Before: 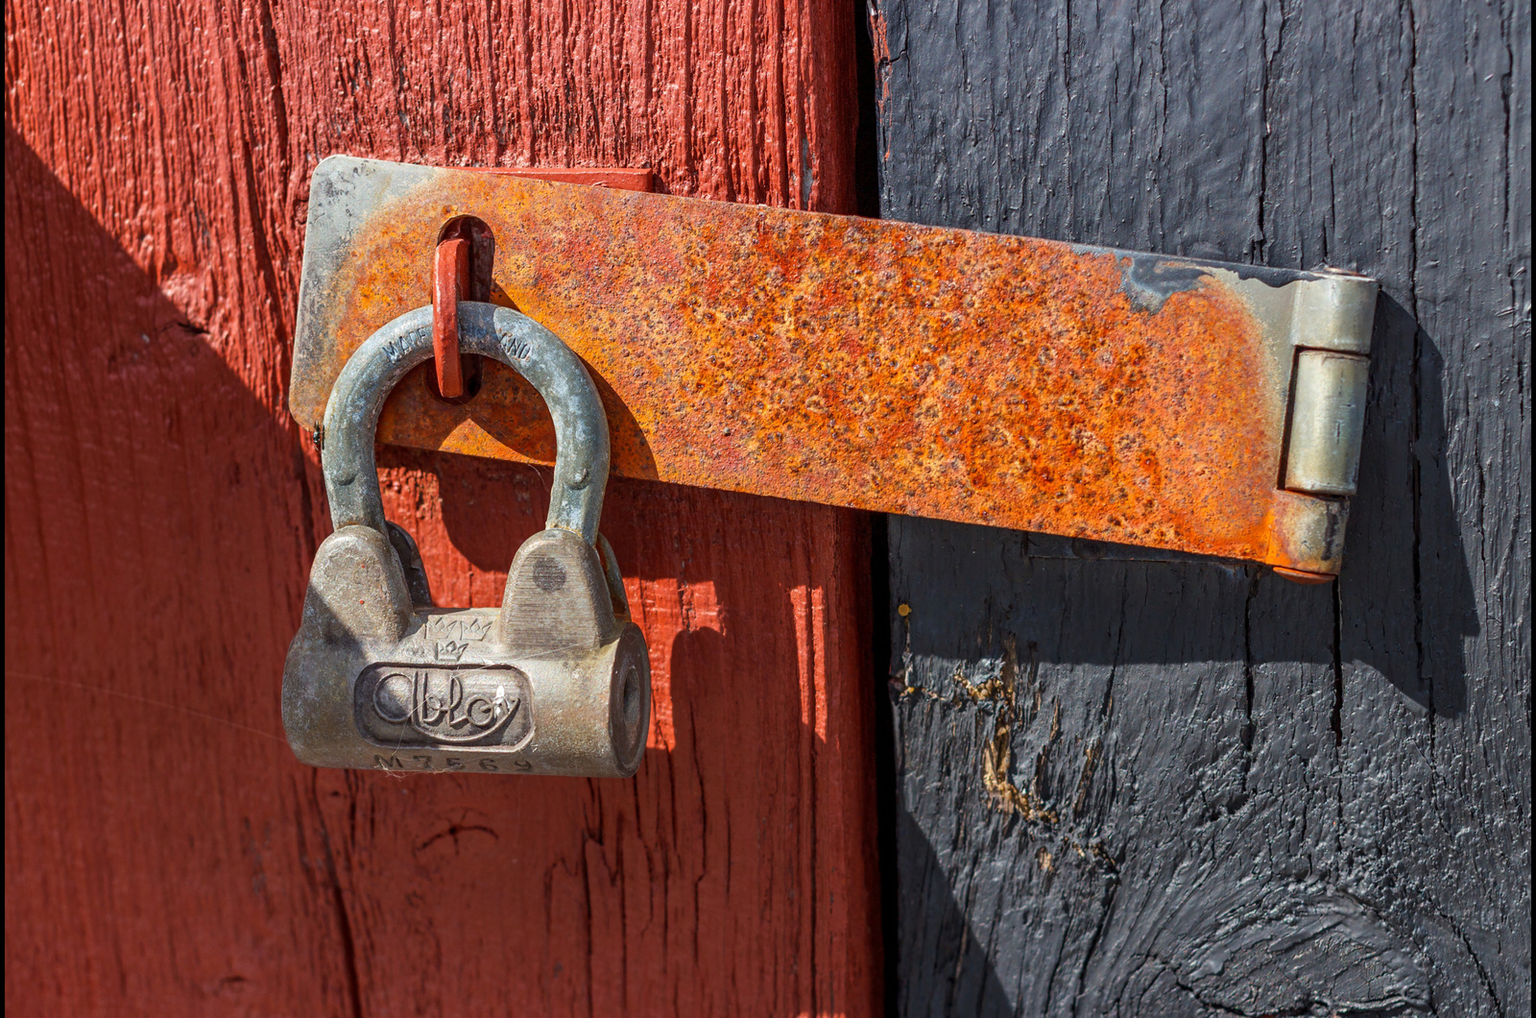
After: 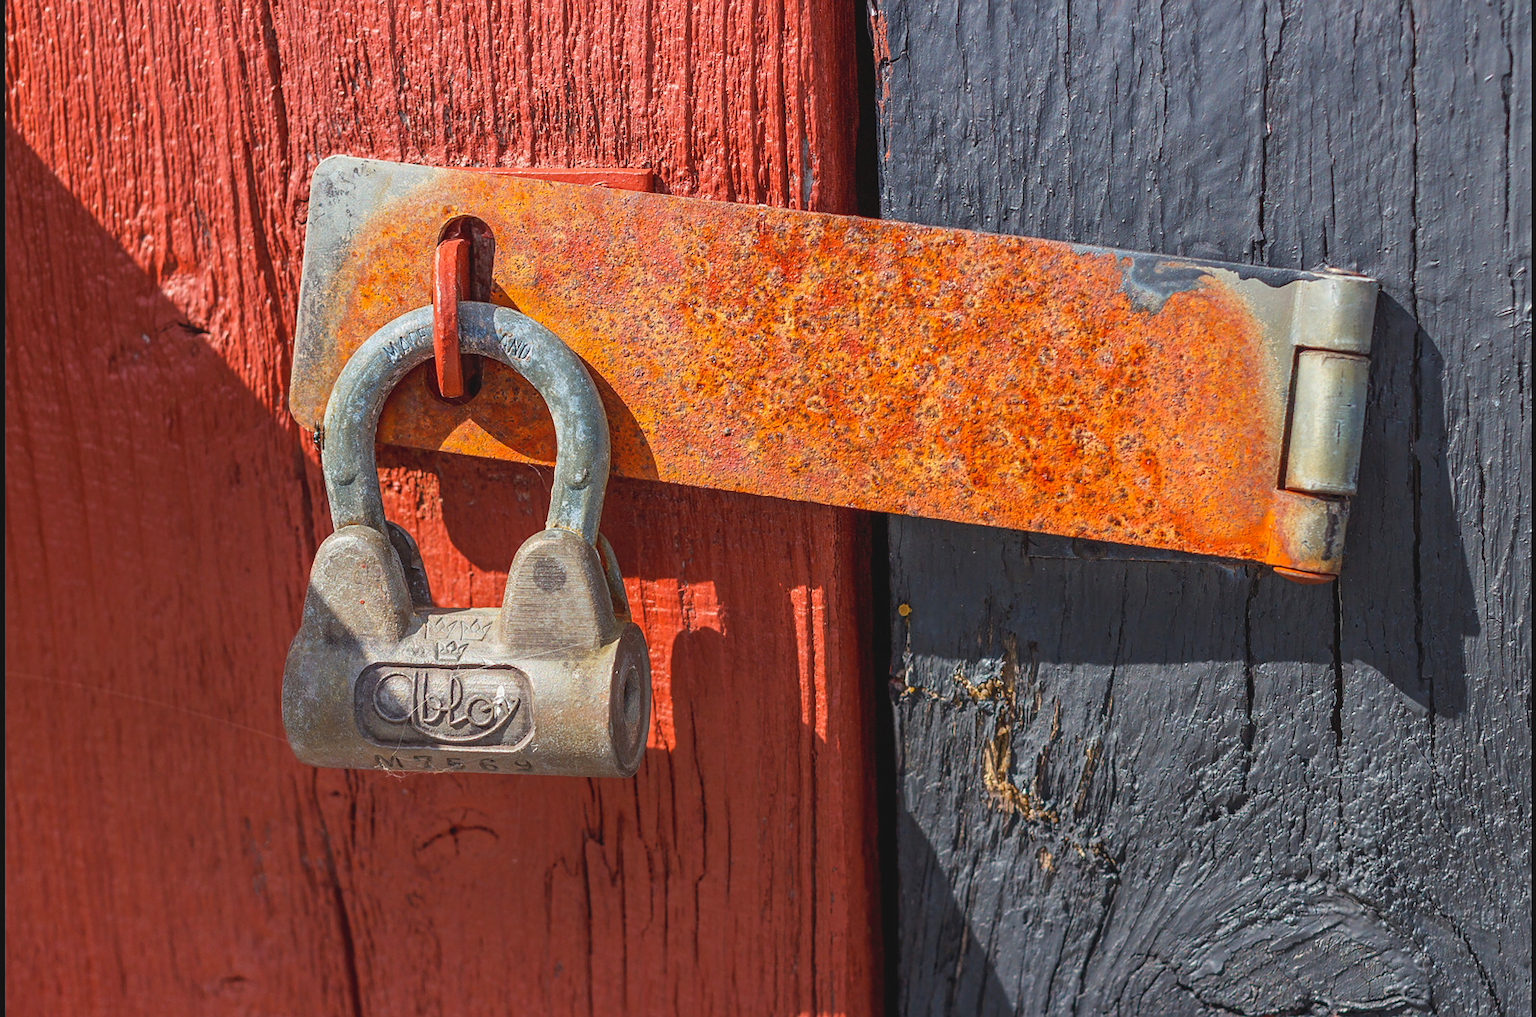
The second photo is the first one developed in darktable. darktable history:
sharpen: on, module defaults
exposure: compensate exposure bias true, compensate highlight preservation false
contrast brightness saturation: contrast -0.09, brightness 0.053, saturation 0.083
